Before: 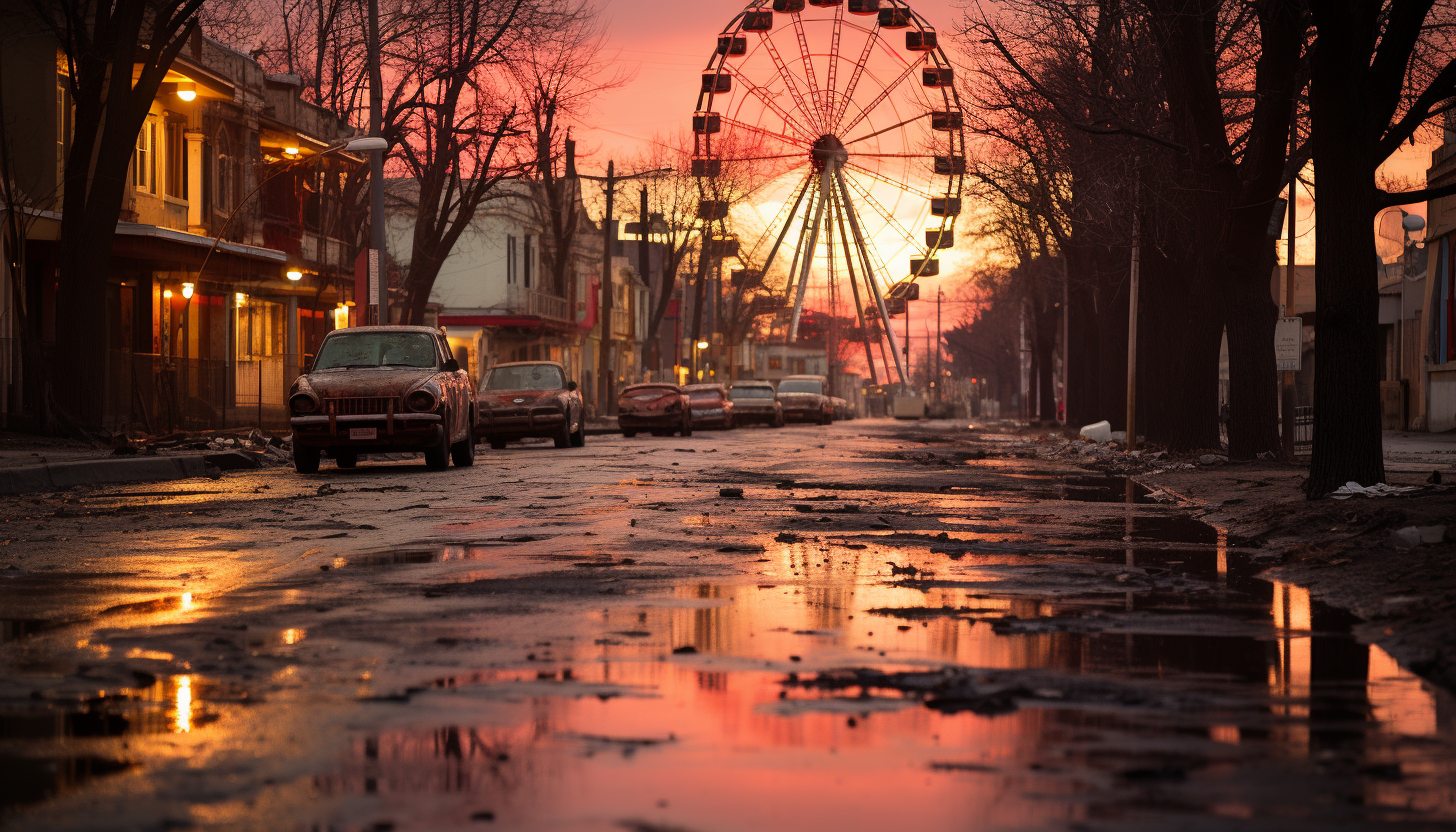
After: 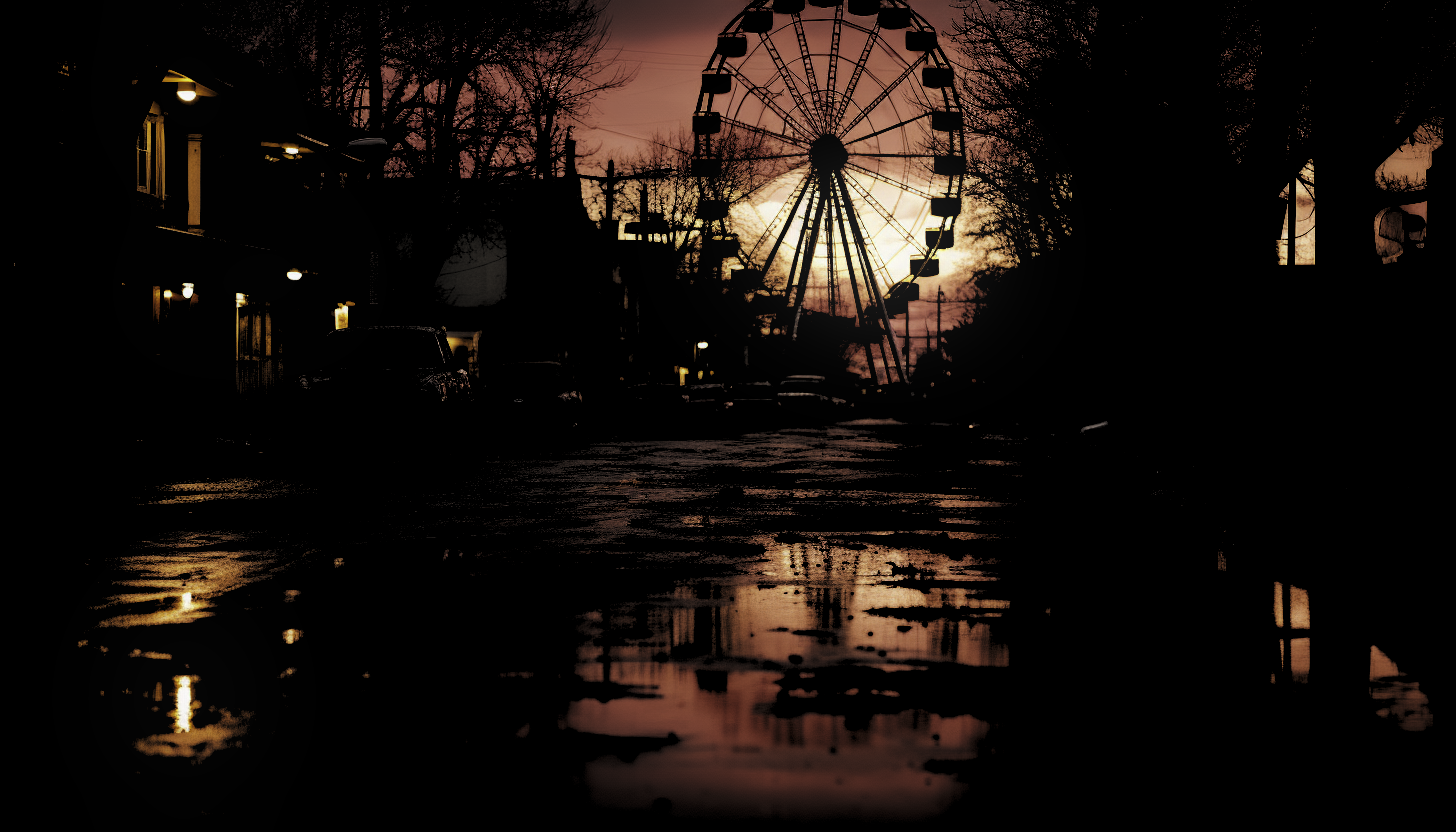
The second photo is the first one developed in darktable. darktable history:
bloom: size 13.65%, threshold 98.39%, strength 4.82%
levels: levels [0.514, 0.759, 1]
